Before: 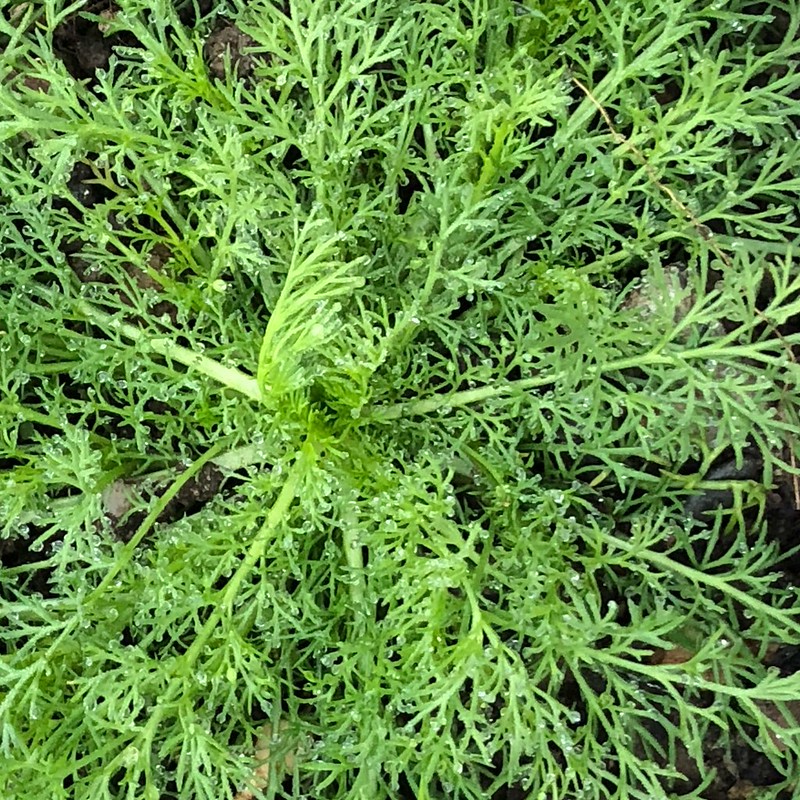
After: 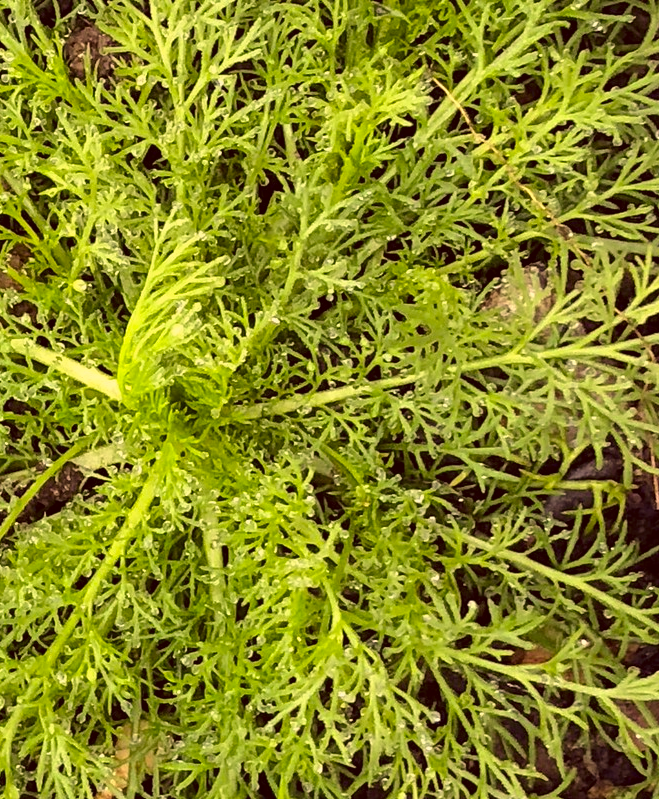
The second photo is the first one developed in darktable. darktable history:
crop: left 17.582%, bottom 0.031%
white balance: red 1.042, blue 1.17
color correction: highlights a* 10.12, highlights b* 39.04, shadows a* 14.62, shadows b* 3.37
